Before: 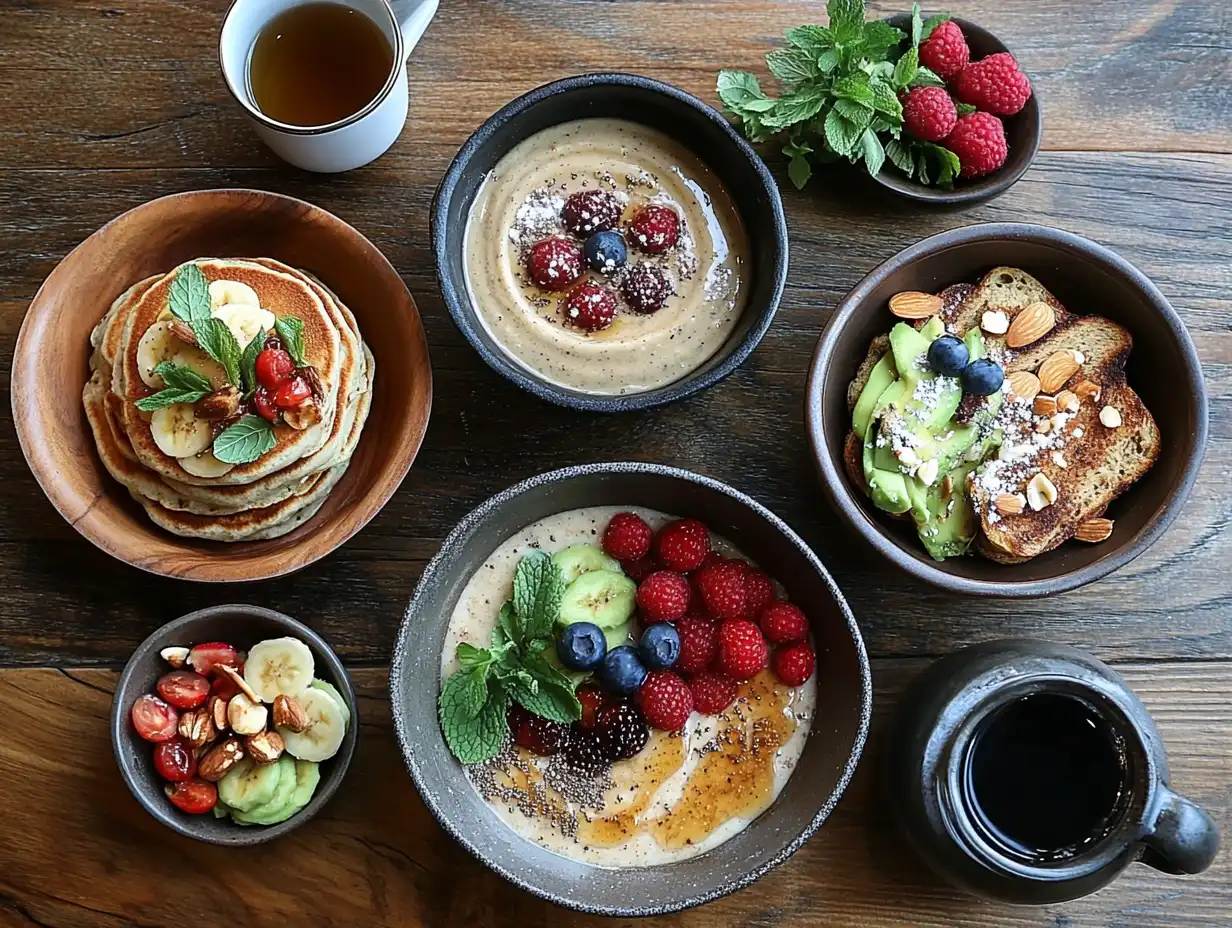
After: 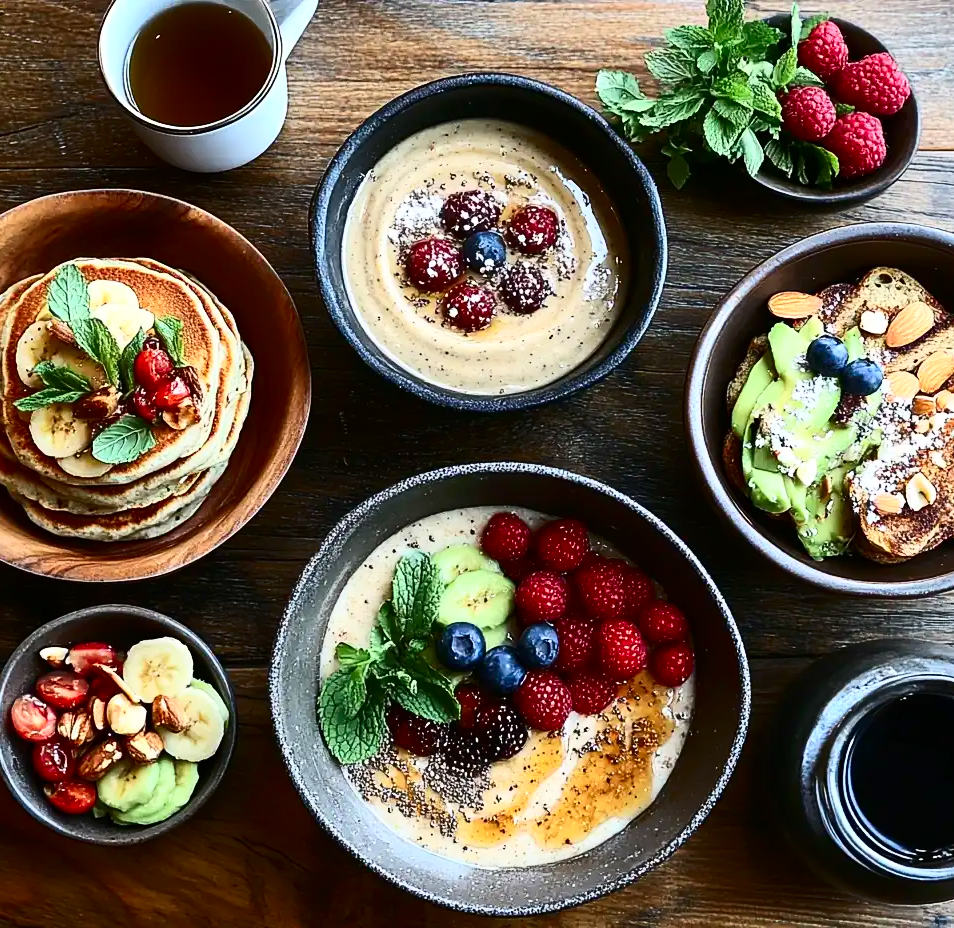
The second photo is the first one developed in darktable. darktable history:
crop: left 9.88%, right 12.664%
contrast brightness saturation: contrast 0.4, brightness 0.1, saturation 0.21
